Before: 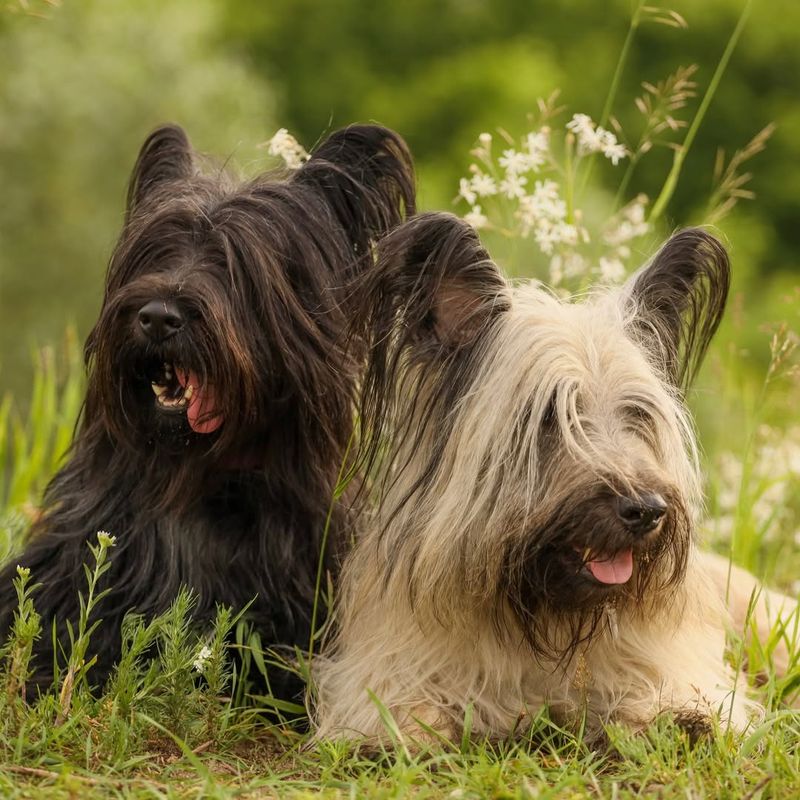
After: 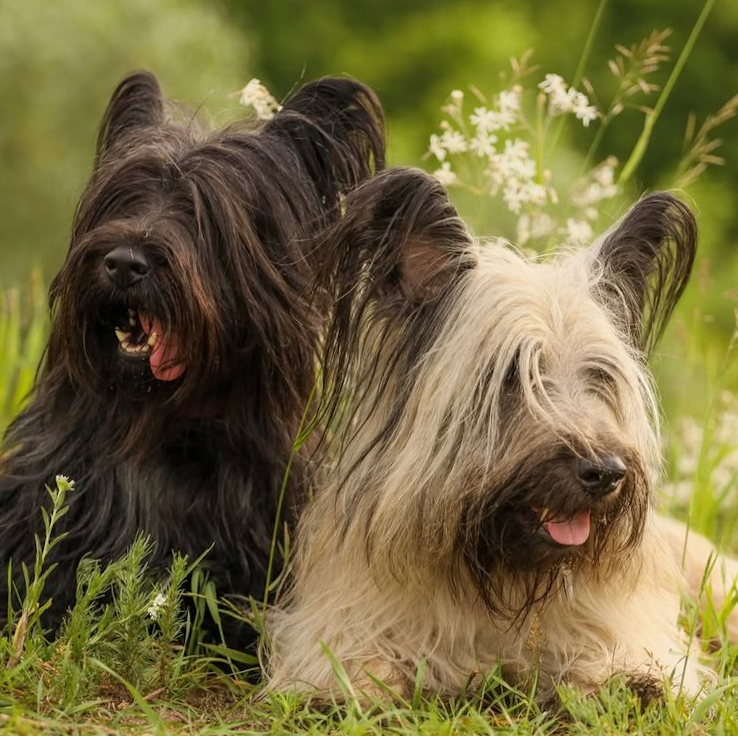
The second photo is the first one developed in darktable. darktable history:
crop and rotate: angle -1.94°, left 3.121%, top 4.293%, right 1.497%, bottom 0.634%
